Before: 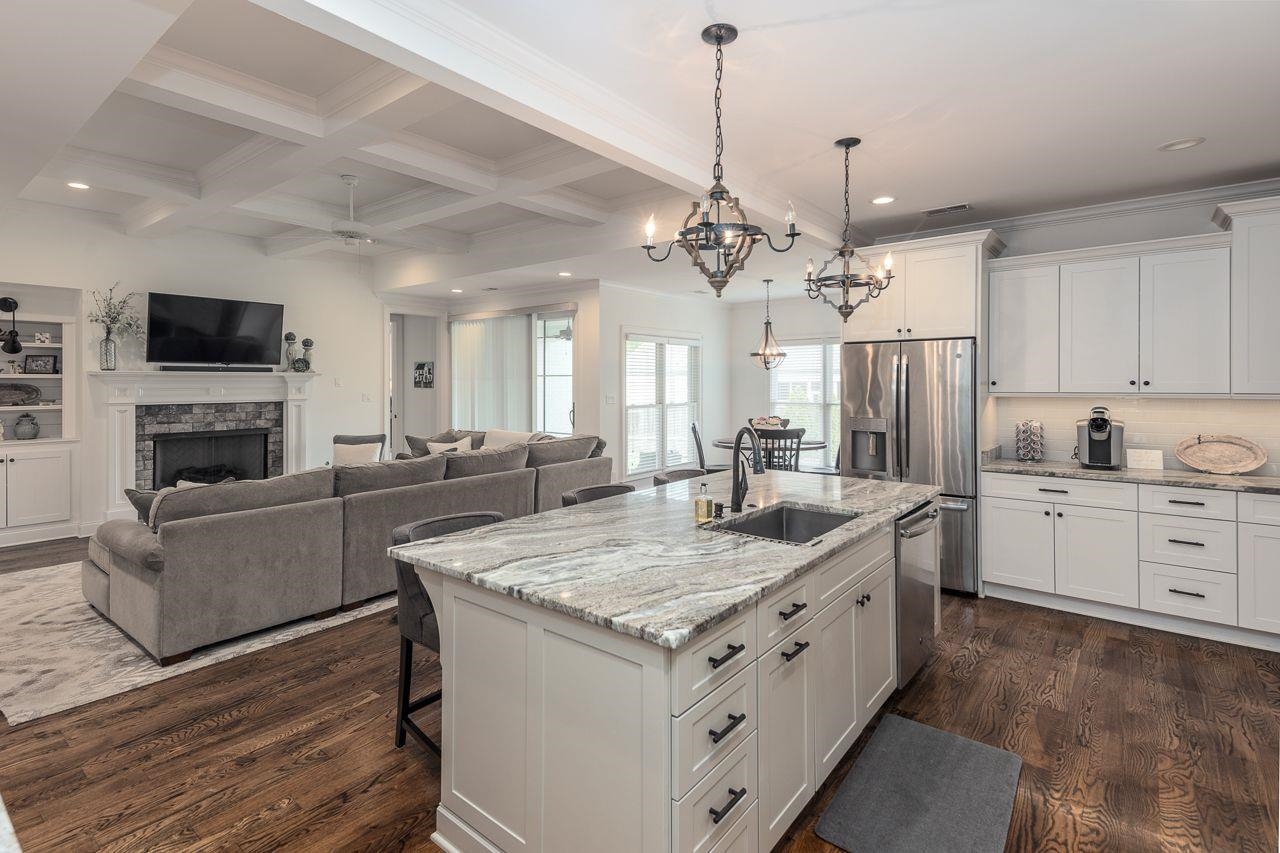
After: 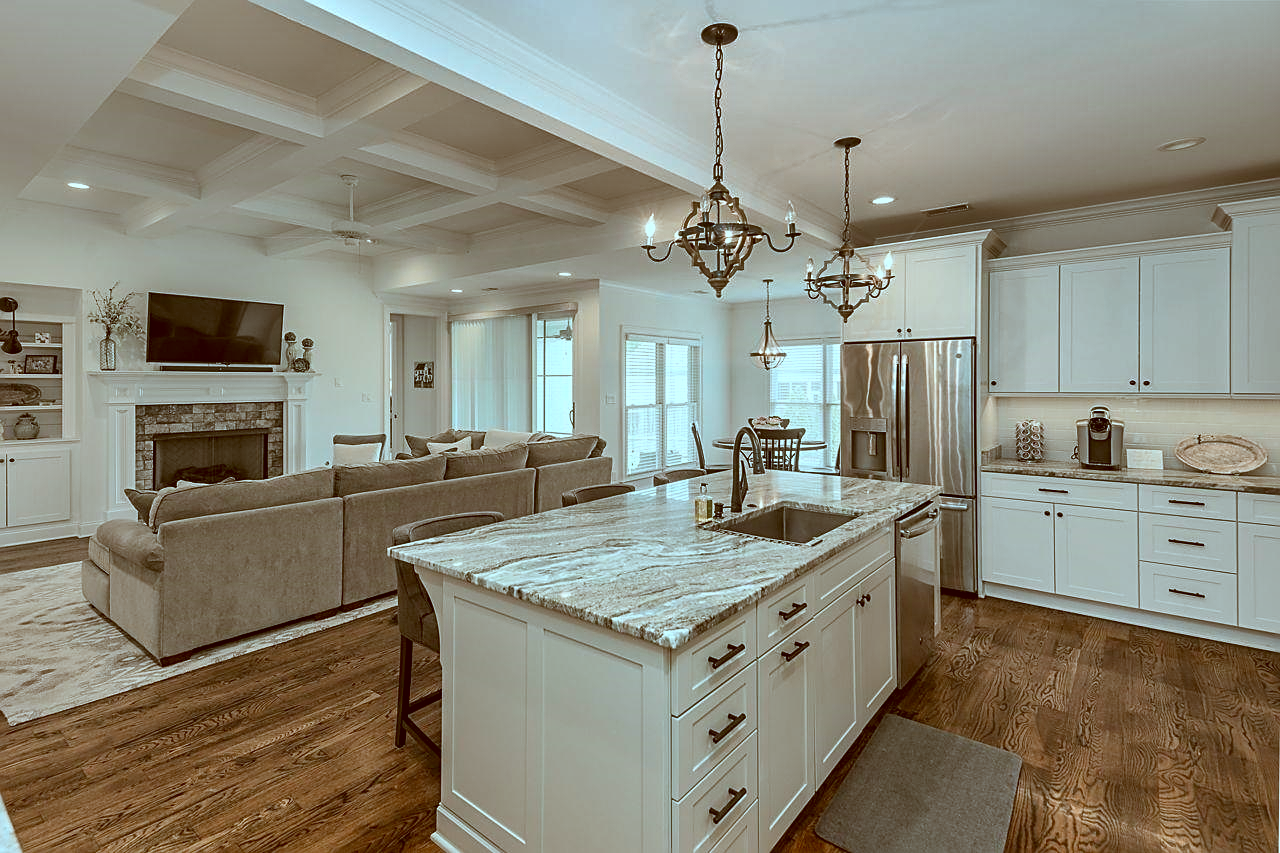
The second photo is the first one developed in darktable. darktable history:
sharpen: on, module defaults
color correction: highlights a* -14.08, highlights b* -16.45, shadows a* 10.78, shadows b* 28.79
shadows and highlights: radius 118.63, shadows 41.93, highlights -61.61, highlights color adjustment 32.05%, soften with gaussian
